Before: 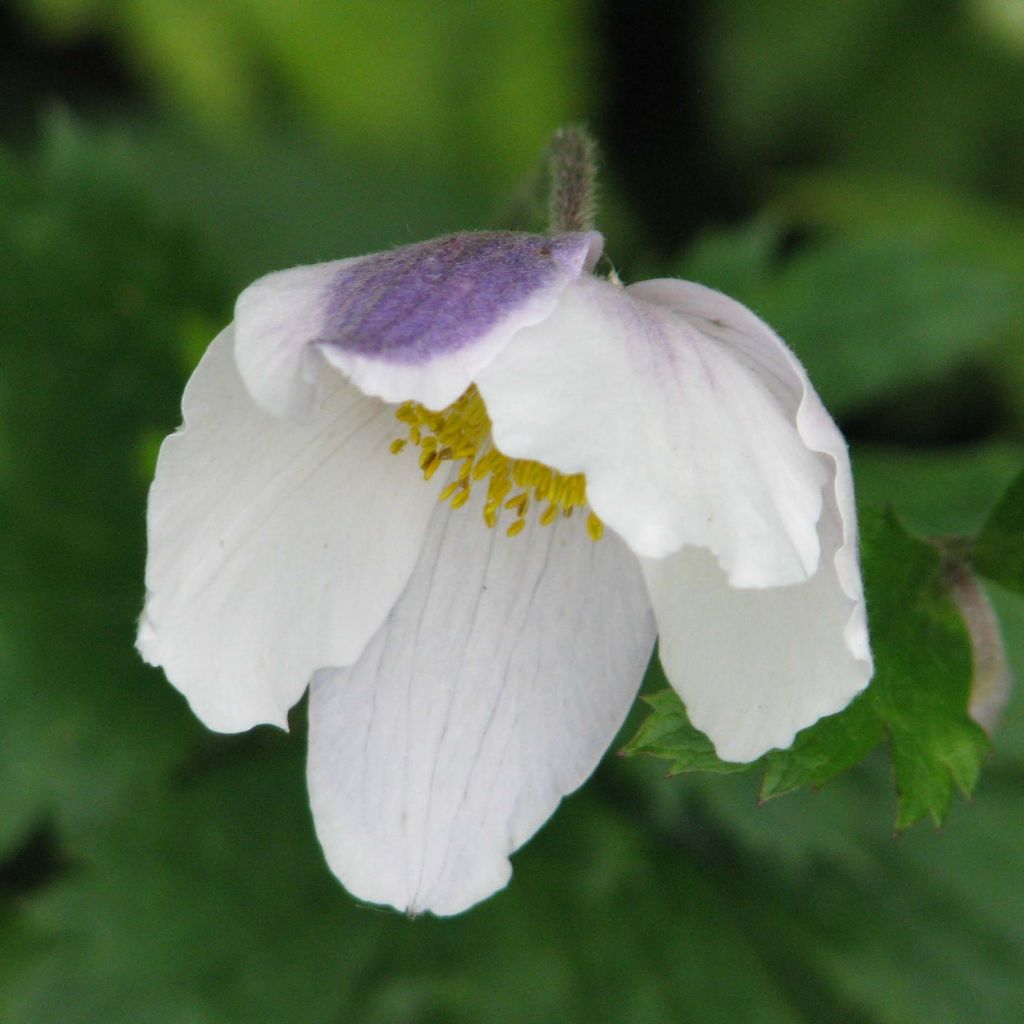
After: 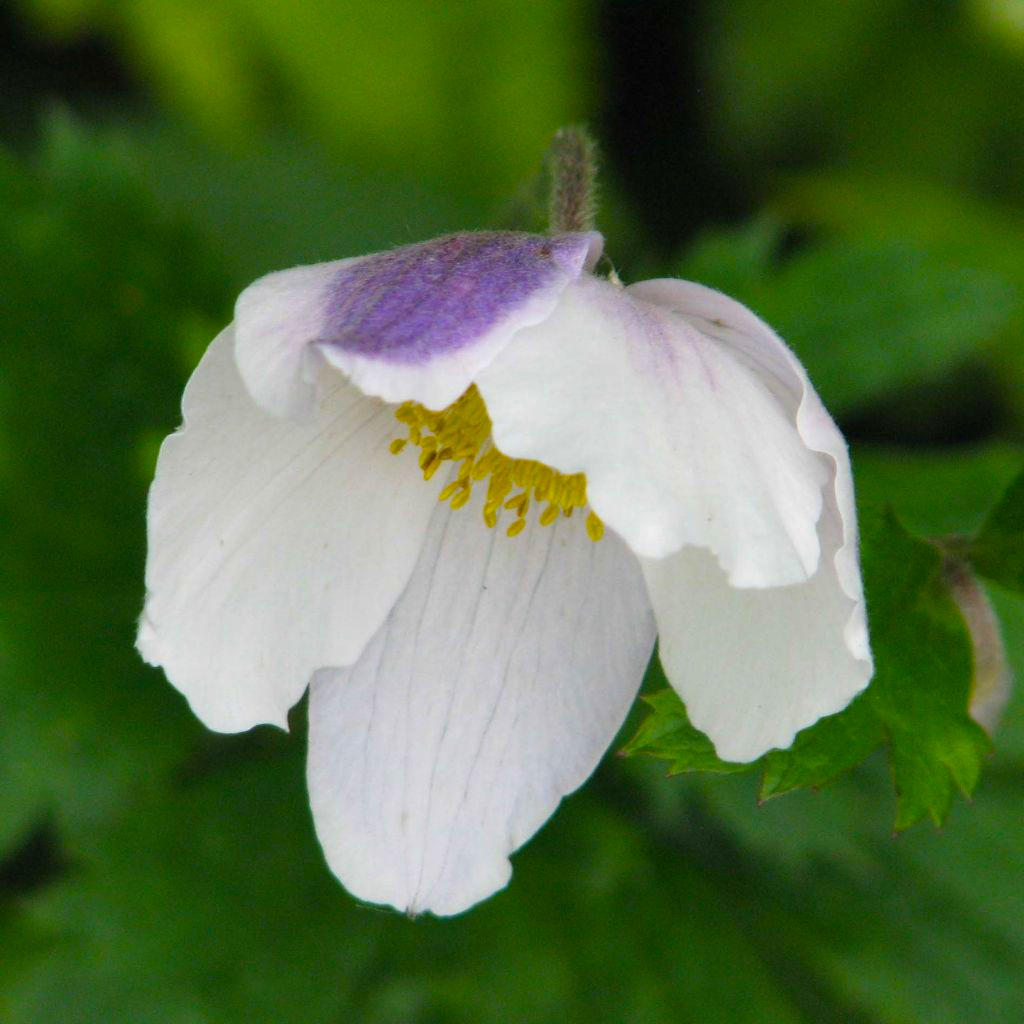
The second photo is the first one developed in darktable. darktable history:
color balance rgb: linear chroma grading › shadows 9.725%, linear chroma grading › highlights 9.005%, linear chroma grading › global chroma 15.261%, linear chroma grading › mid-tones 14.808%, perceptual saturation grading › global saturation 0.525%, global vibrance 20%
